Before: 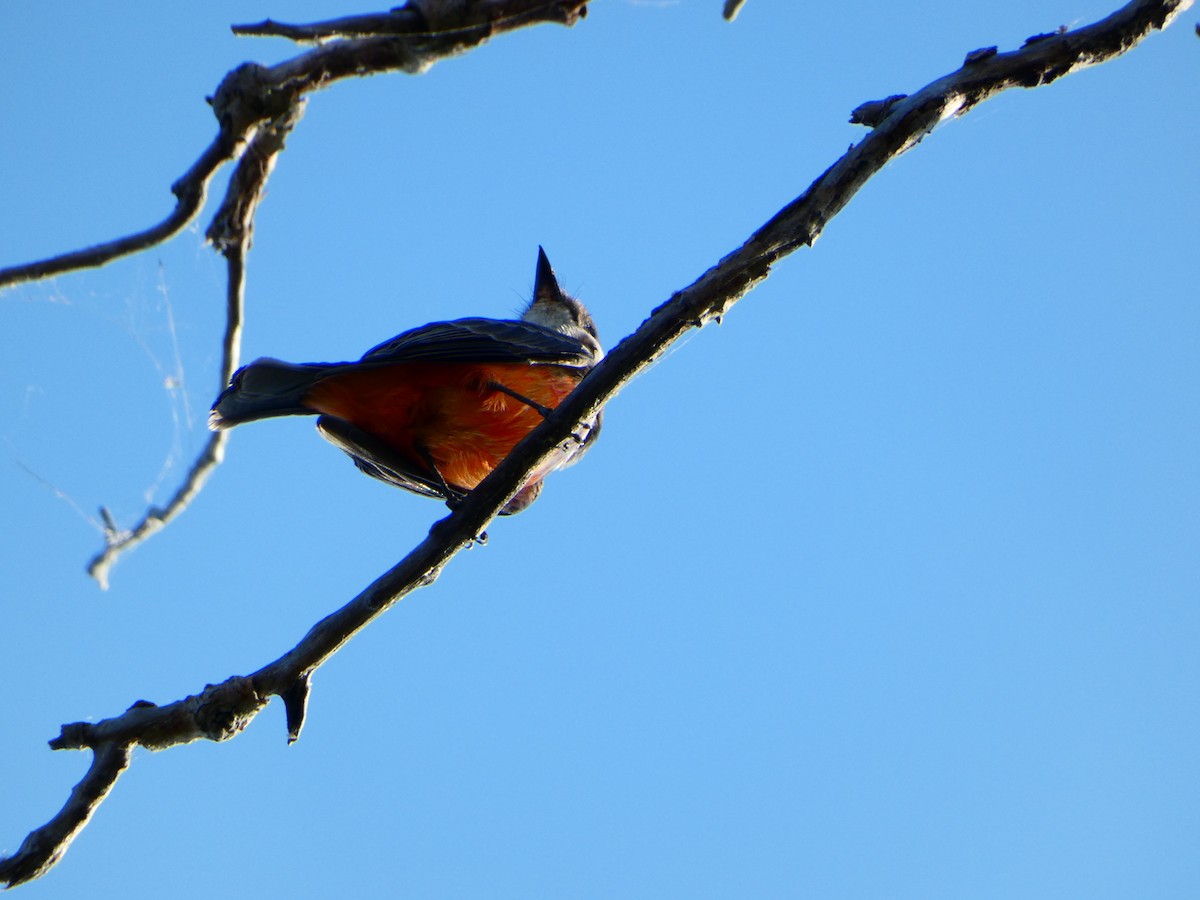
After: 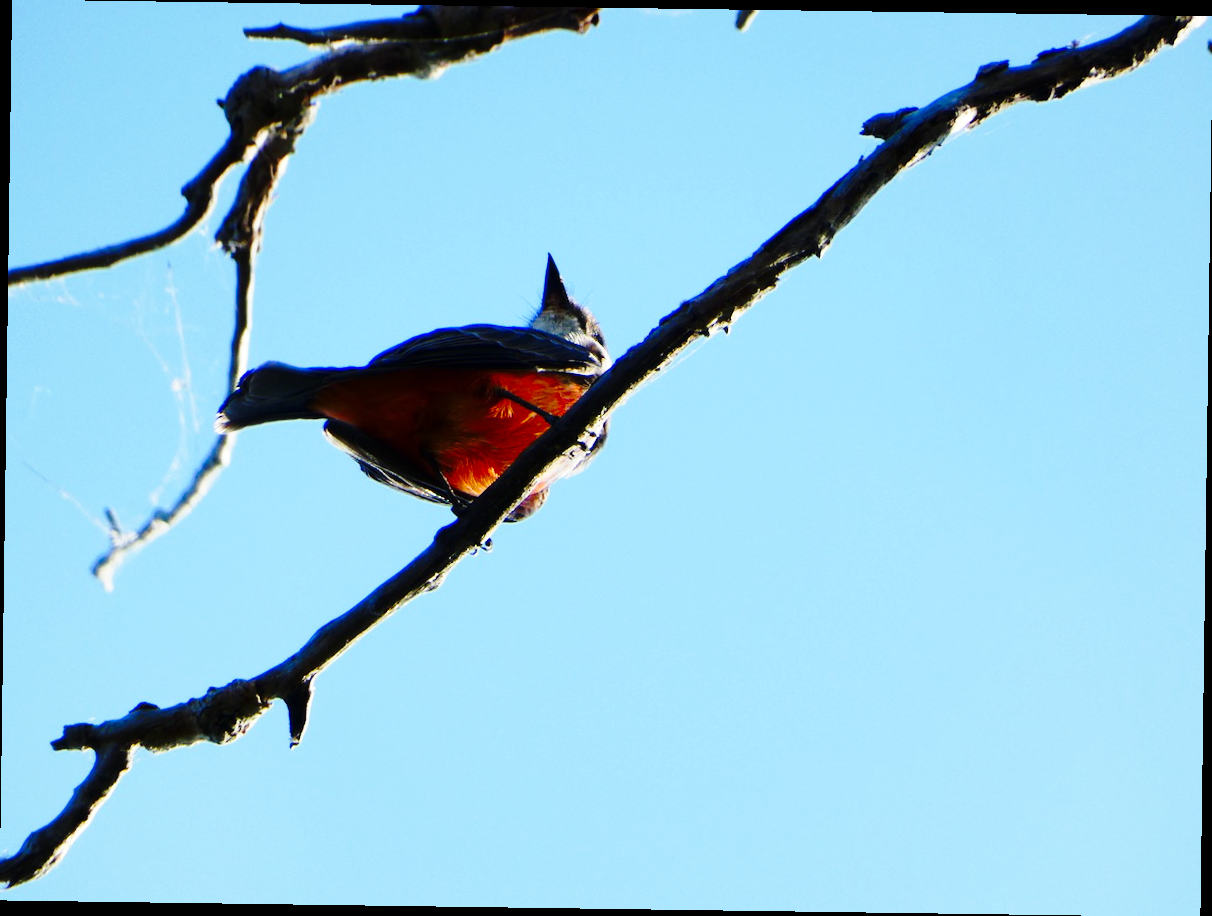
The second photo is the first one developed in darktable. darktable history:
base curve: curves: ch0 [(0, 0) (0.04, 0.03) (0.133, 0.232) (0.448, 0.748) (0.843, 0.968) (1, 1)], preserve colors none
rotate and perspective: rotation 0.8°, automatic cropping off
